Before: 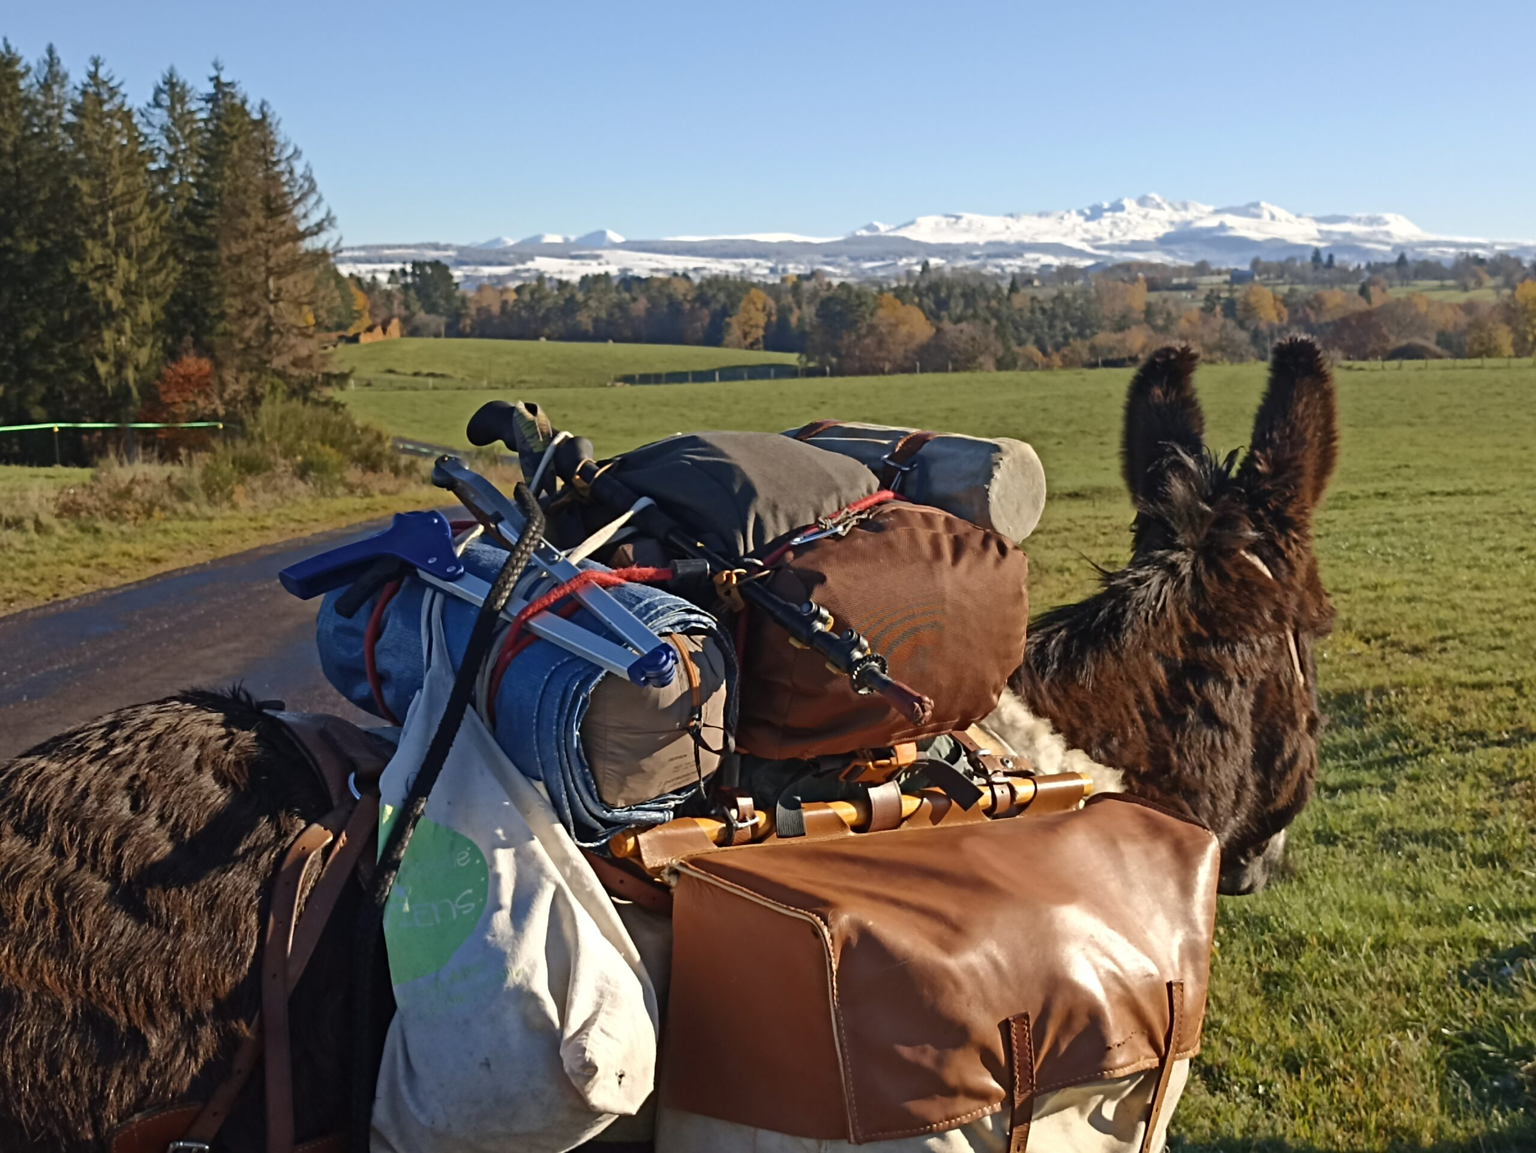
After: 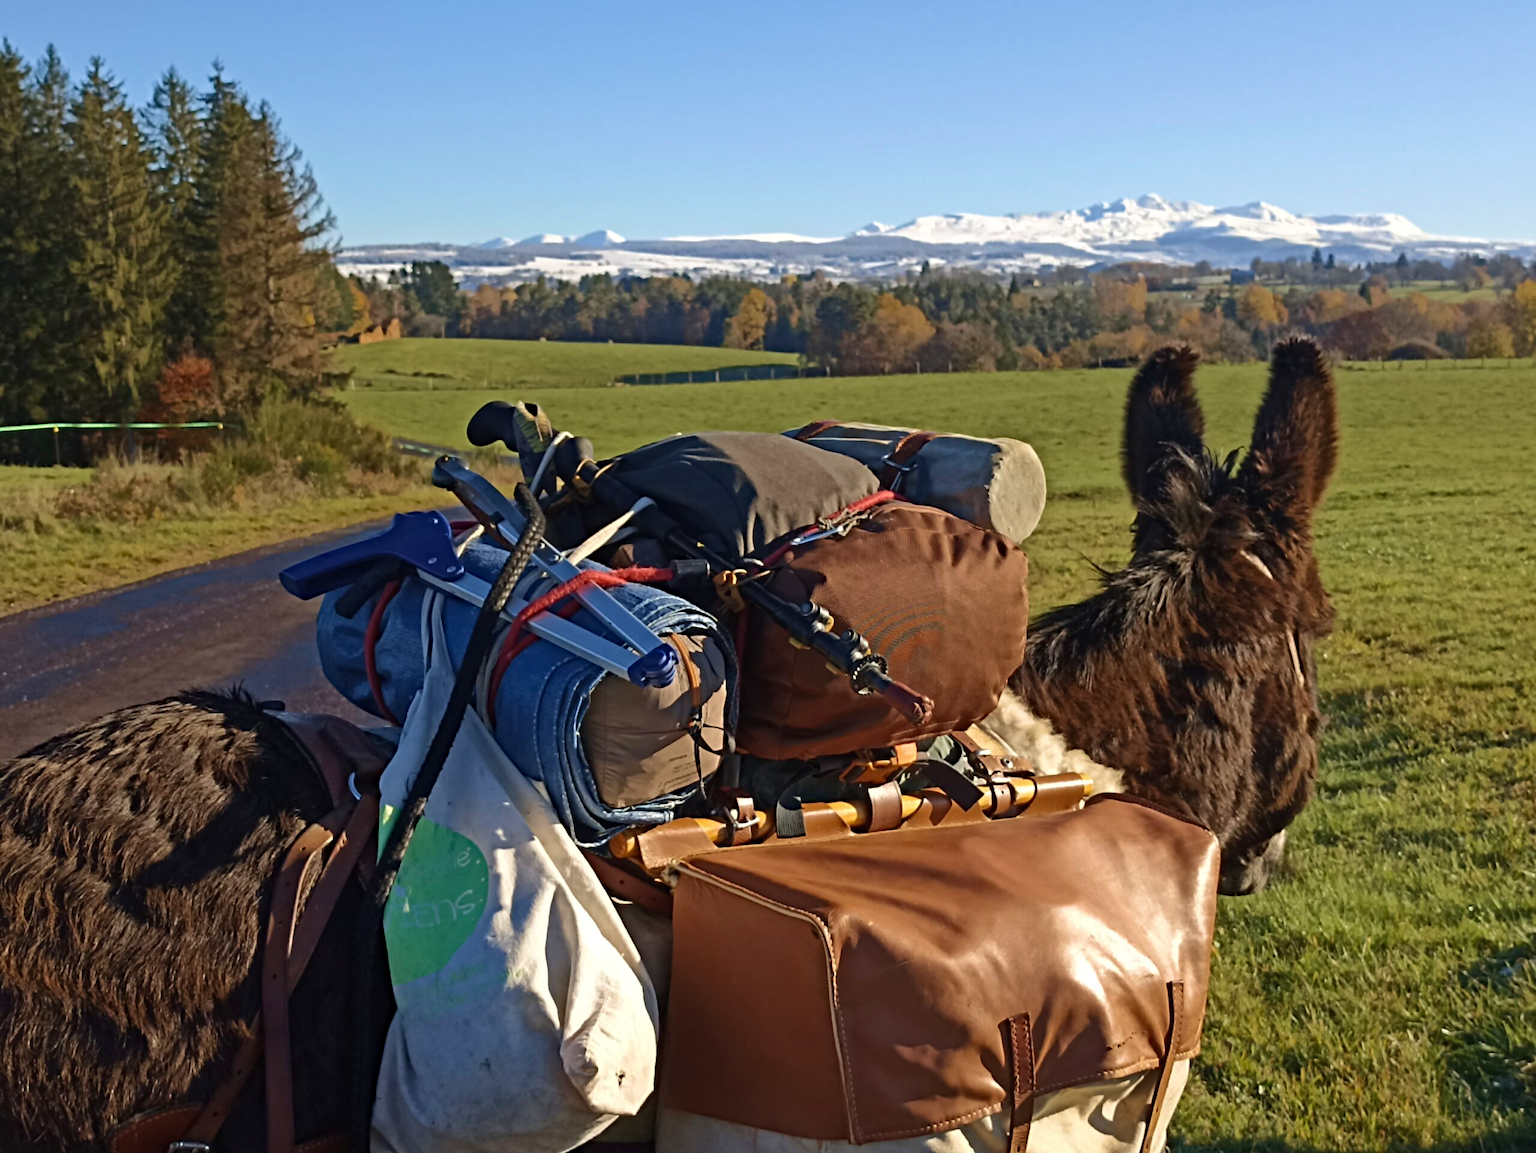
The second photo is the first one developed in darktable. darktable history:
haze removal: compatibility mode true, adaptive false
velvia: on, module defaults
